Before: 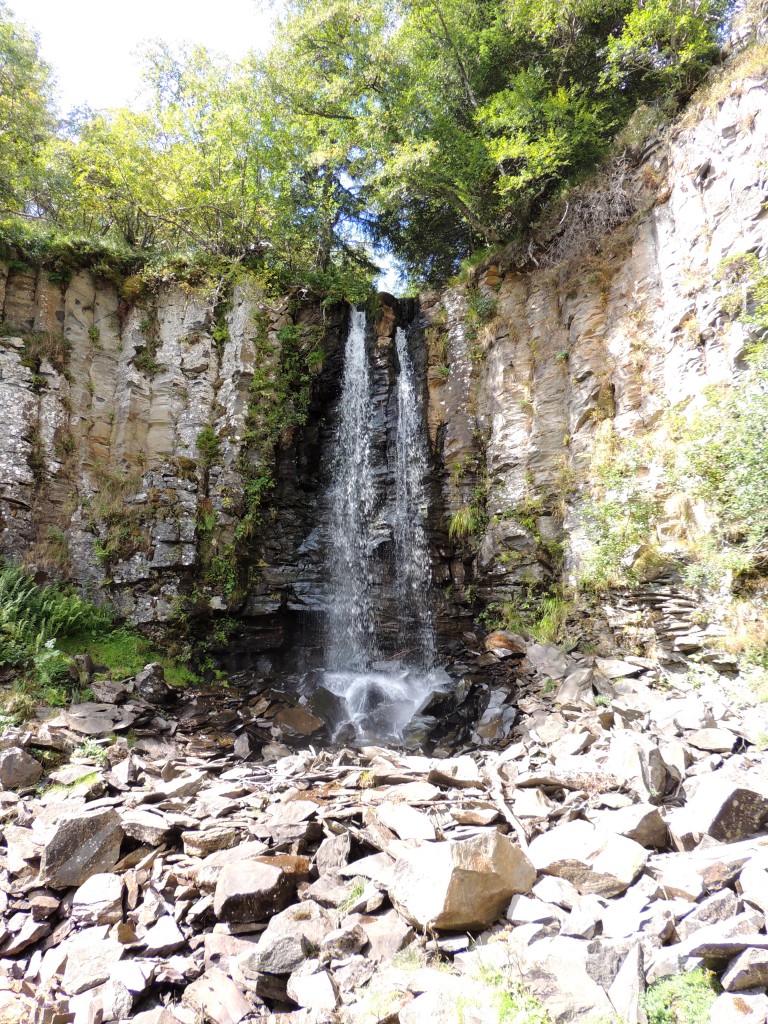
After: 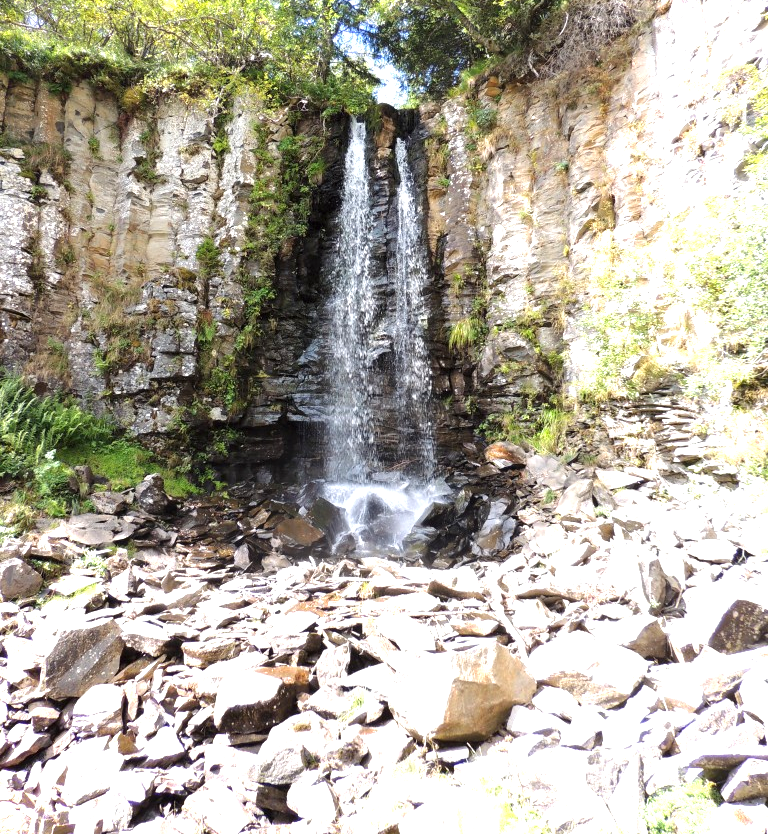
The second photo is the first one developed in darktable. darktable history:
levels: levels [0, 0.492, 0.984]
crop and rotate: top 18.507%
exposure: black level correction 0, exposure 0.7 EV, compensate exposure bias true, compensate highlight preservation false
